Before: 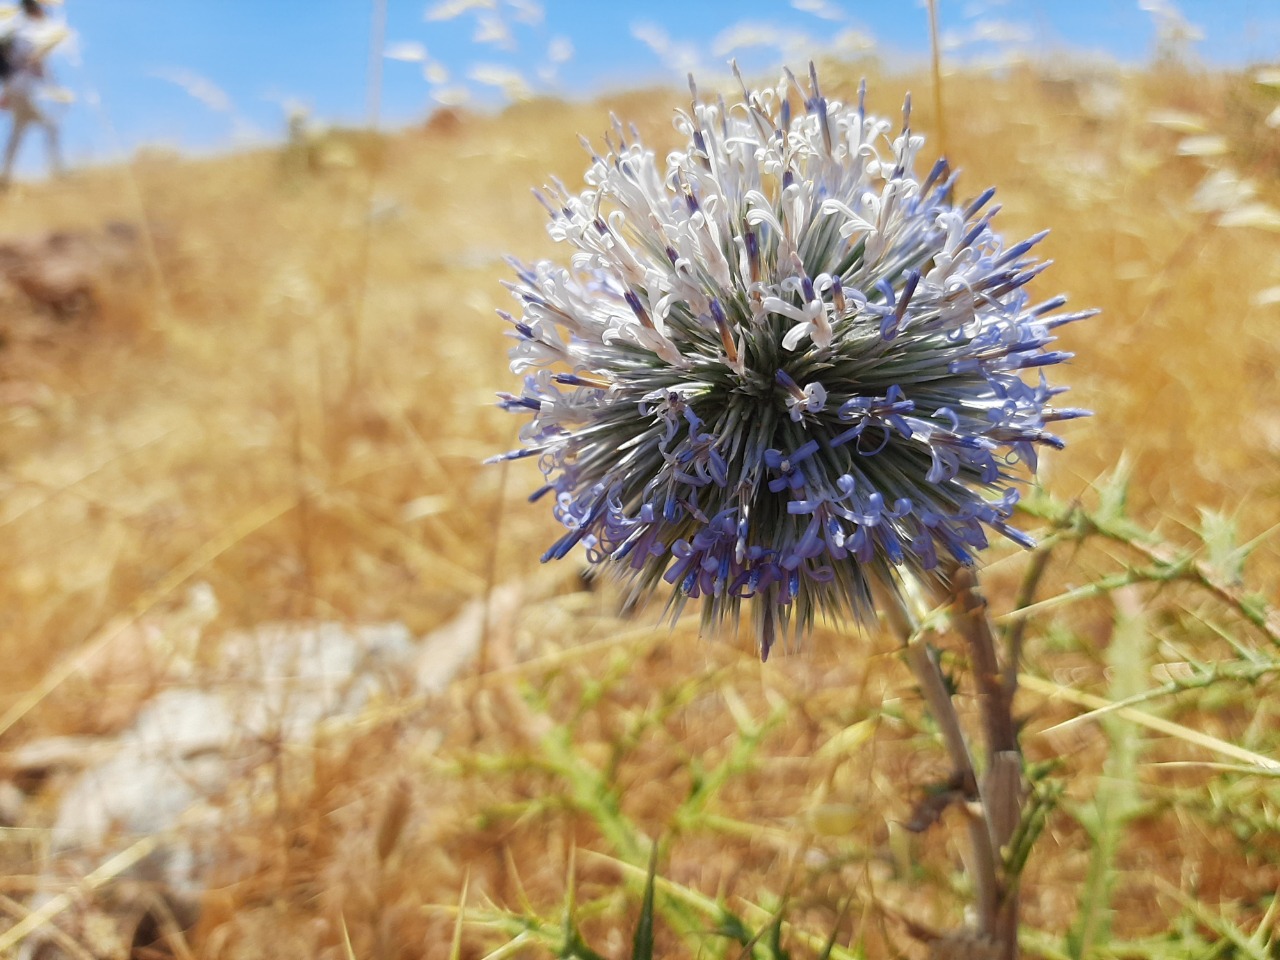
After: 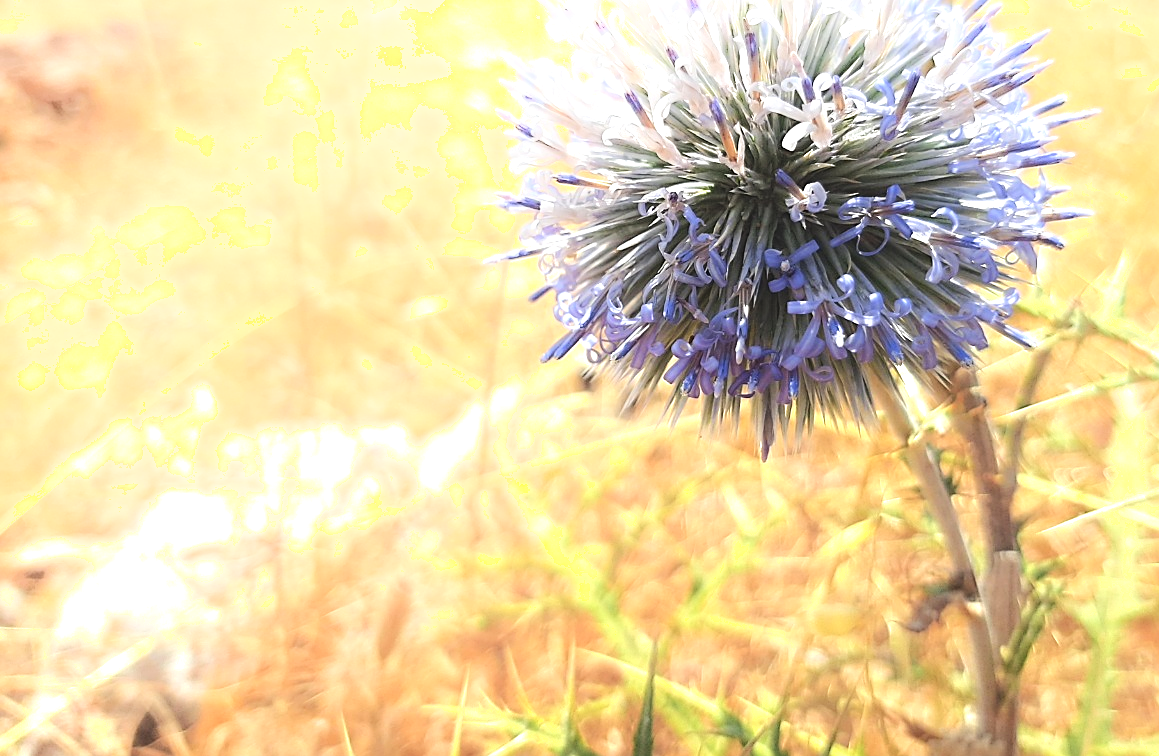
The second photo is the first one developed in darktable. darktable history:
crop: top 20.916%, right 9.437%, bottom 0.316%
sharpen: on, module defaults
shadows and highlights: shadows -24.28, highlights 49.77, soften with gaussian
exposure: black level correction -0.005, exposure 1 EV, compensate highlight preservation false
